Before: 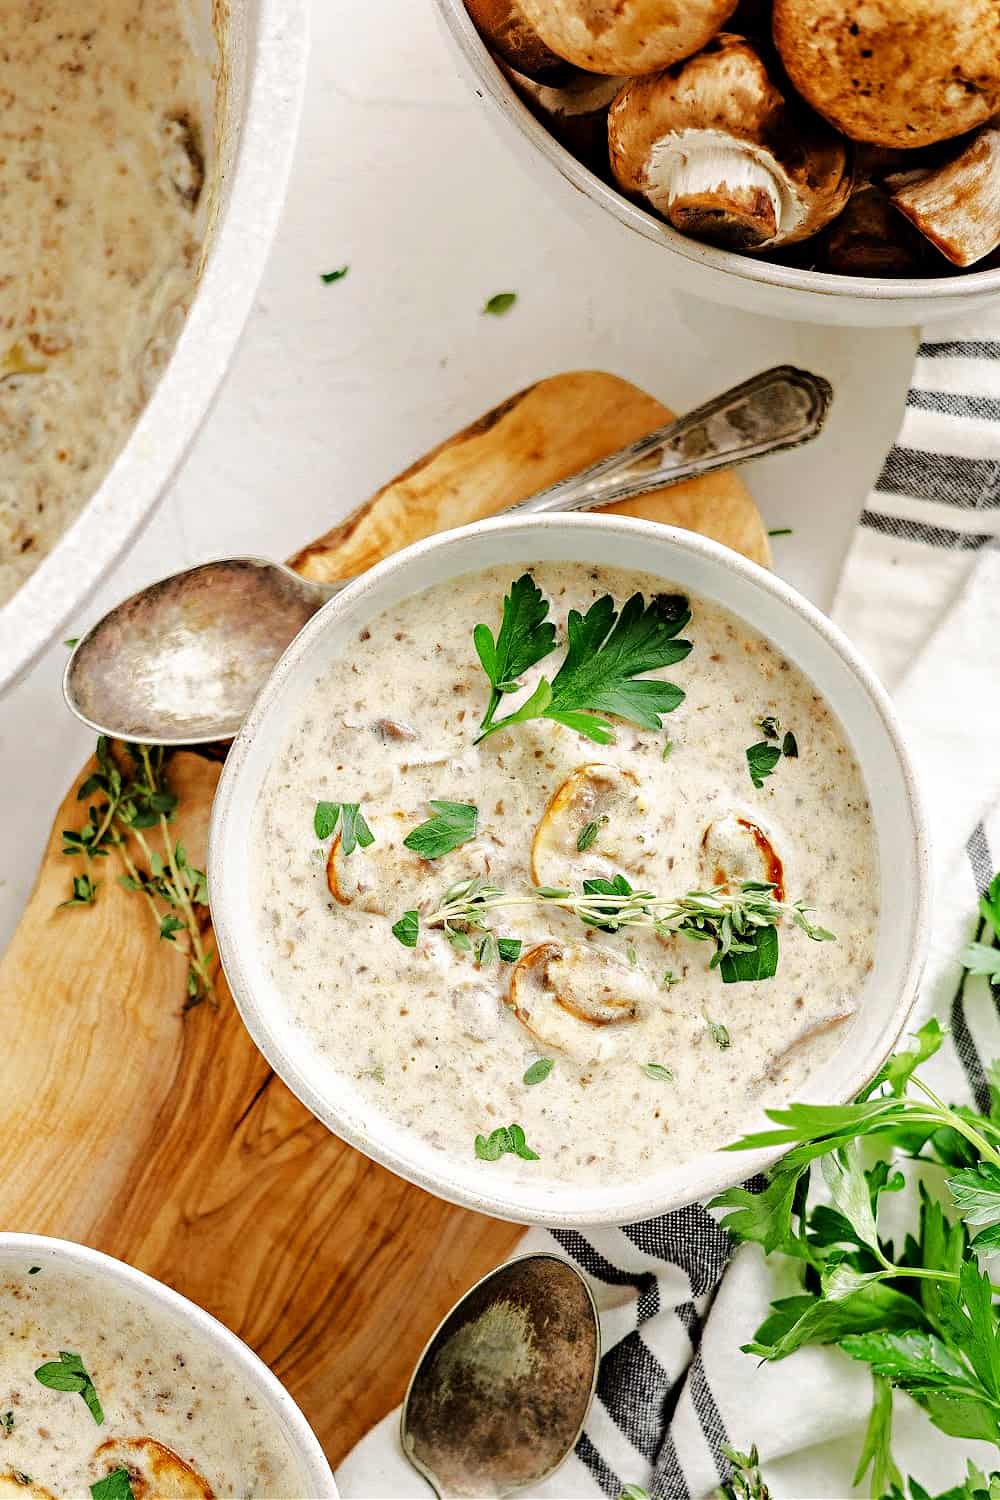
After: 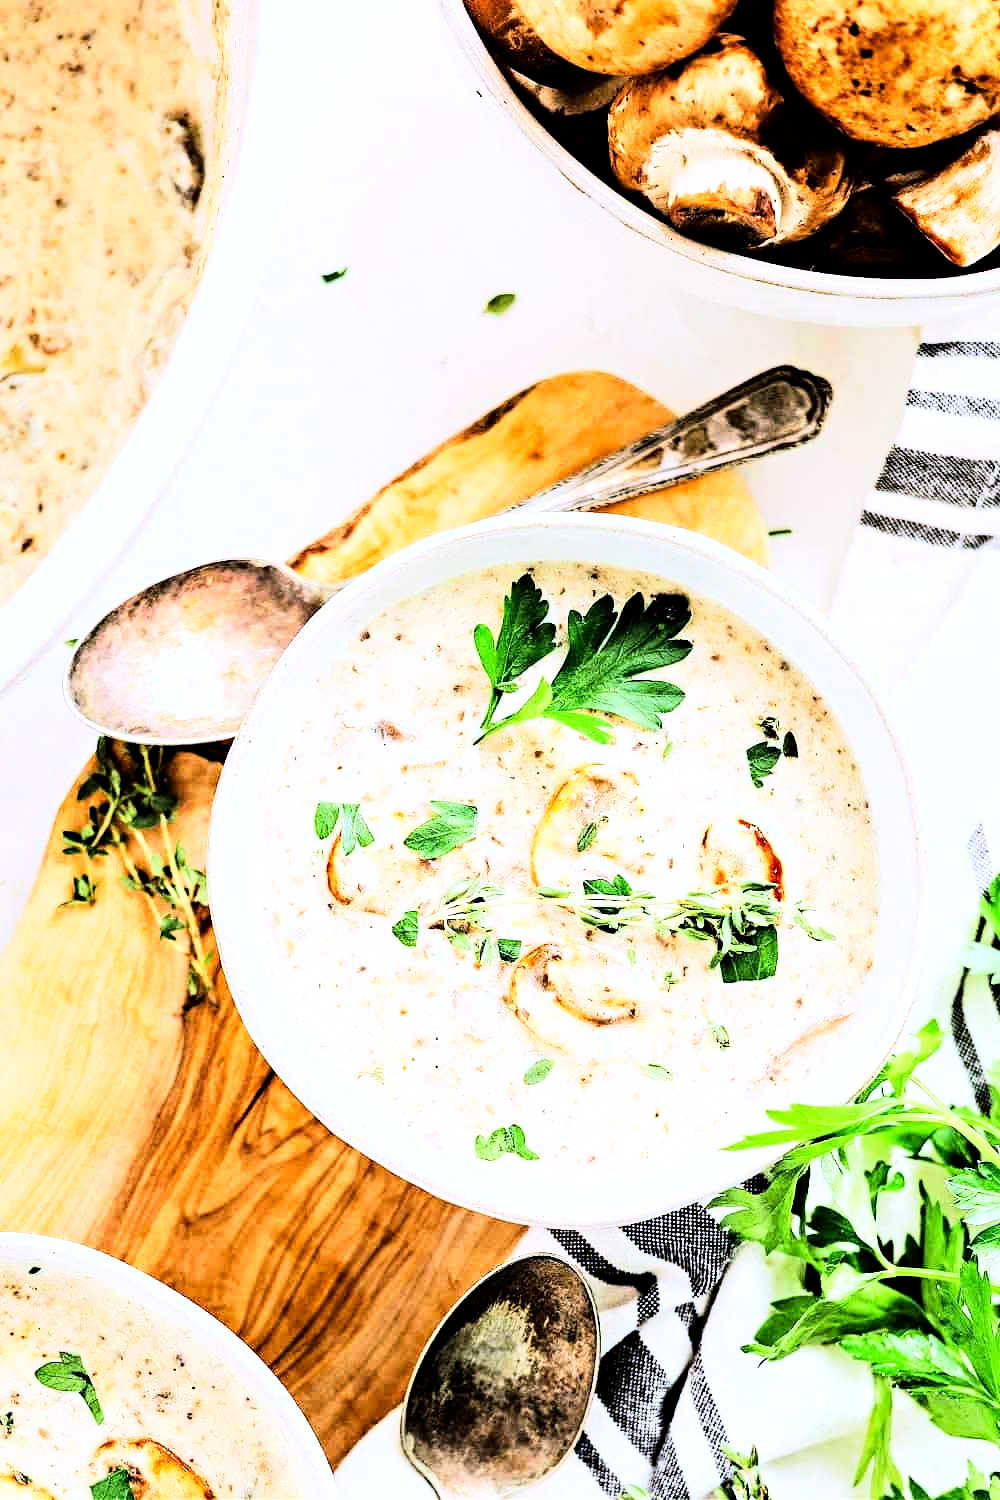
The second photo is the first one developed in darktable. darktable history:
rgb curve: curves: ch0 [(0, 0) (0.21, 0.15) (0.24, 0.21) (0.5, 0.75) (0.75, 0.96) (0.89, 0.99) (1, 1)]; ch1 [(0, 0.02) (0.21, 0.13) (0.25, 0.2) (0.5, 0.67) (0.75, 0.9) (0.89, 0.97) (1, 1)]; ch2 [(0, 0.02) (0.21, 0.13) (0.25, 0.2) (0.5, 0.67) (0.75, 0.9) (0.89, 0.97) (1, 1)], compensate middle gray true
local contrast: highlights 100%, shadows 100%, detail 120%, midtone range 0.2
exposure: black level correction 0.001, compensate highlight preservation false
white balance: red 0.967, blue 1.119, emerald 0.756
